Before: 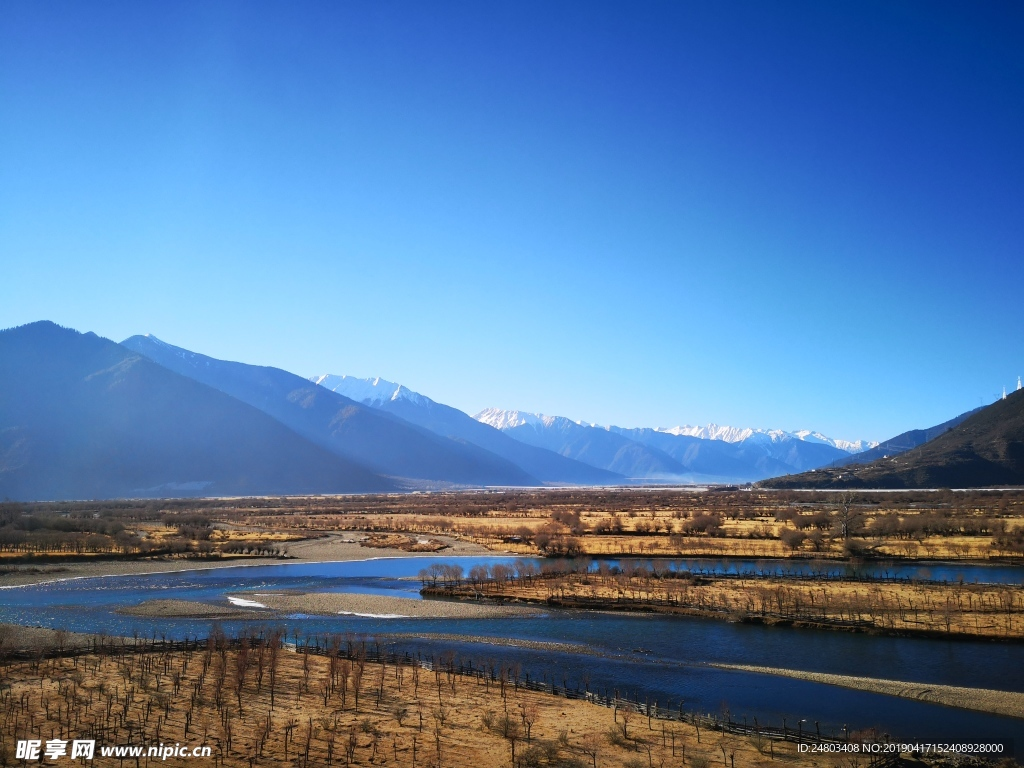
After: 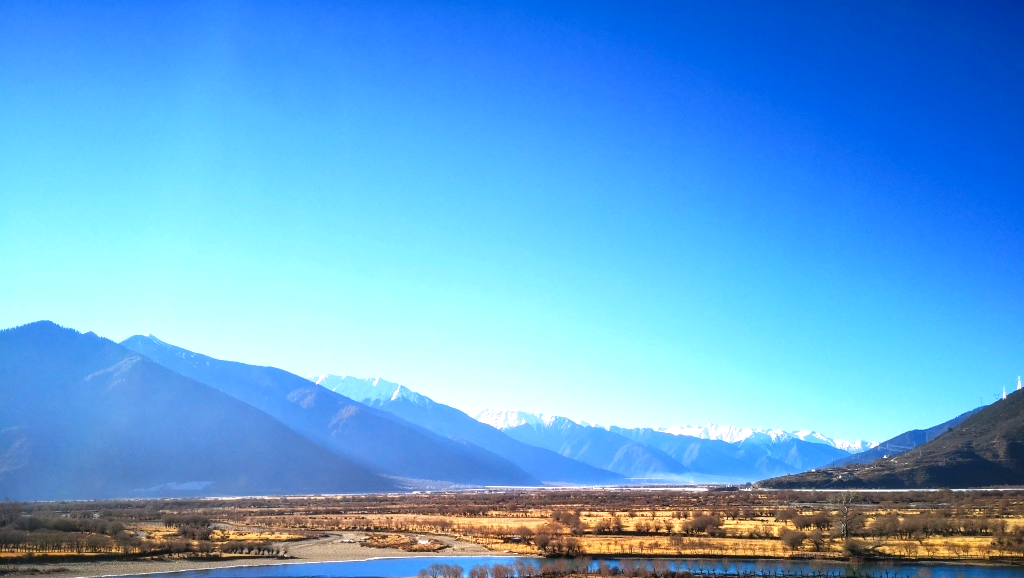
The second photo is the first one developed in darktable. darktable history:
crop: bottom 24.684%
local contrast: on, module defaults
color balance rgb: power › luminance 3.207%, power › hue 231.44°, highlights gain › luminance 14.757%, perceptual saturation grading › global saturation 0.902%, perceptual brilliance grading › global brilliance 9.633%, perceptual brilliance grading › shadows 15.638%, global vibrance 14.593%
